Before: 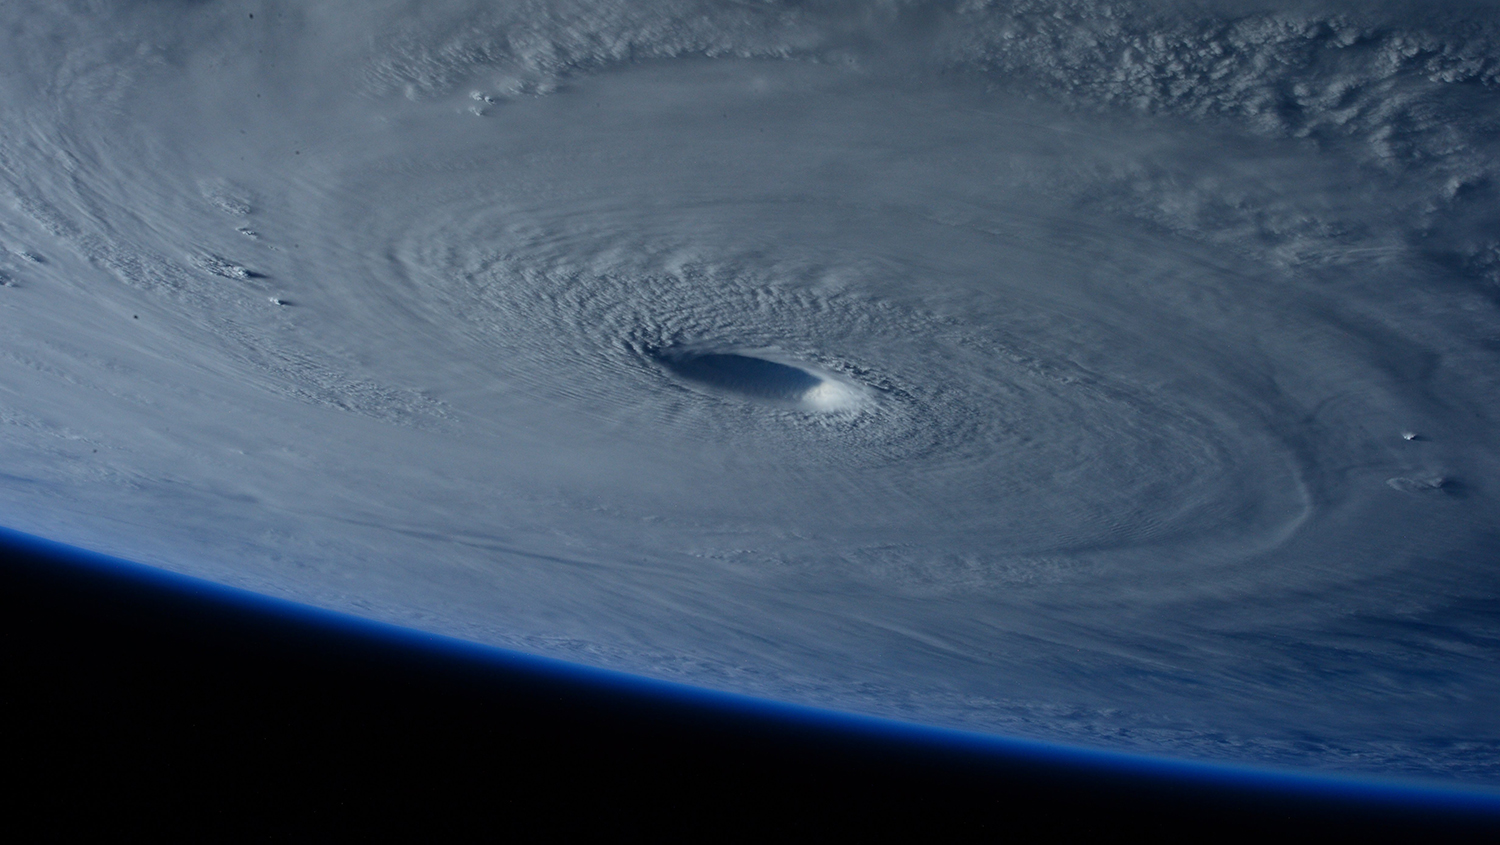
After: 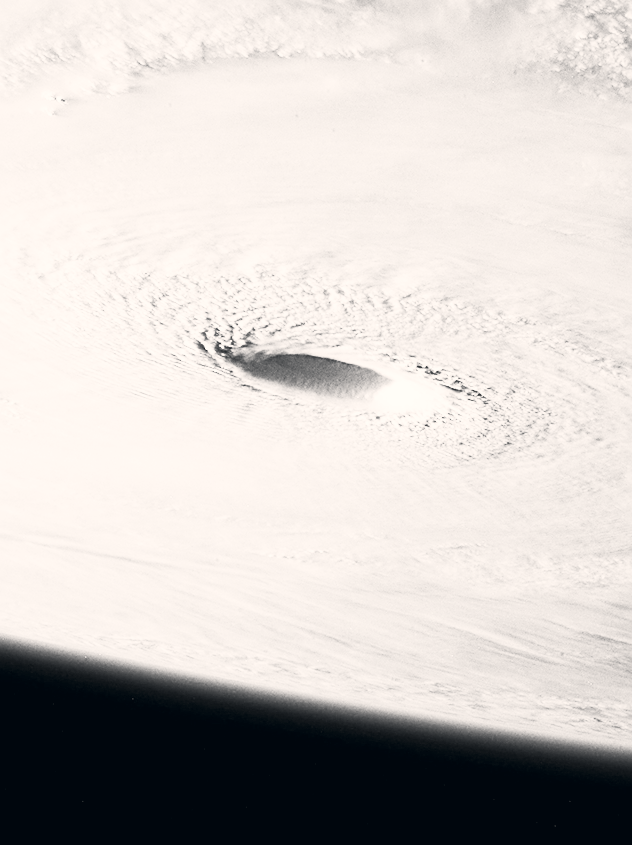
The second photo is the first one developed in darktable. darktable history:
color correction: highlights a* 2.75, highlights b* 5, shadows a* -2.04, shadows b* -4.84, saturation 0.8
crop: left 28.583%, right 29.231%
exposure: exposure 2.25 EV, compensate highlight preservation false
filmic rgb: black relative exposure -5 EV, hardness 2.88, contrast 1.2
contrast brightness saturation: contrast 0.53, brightness 0.47, saturation -1
sharpen: on, module defaults
